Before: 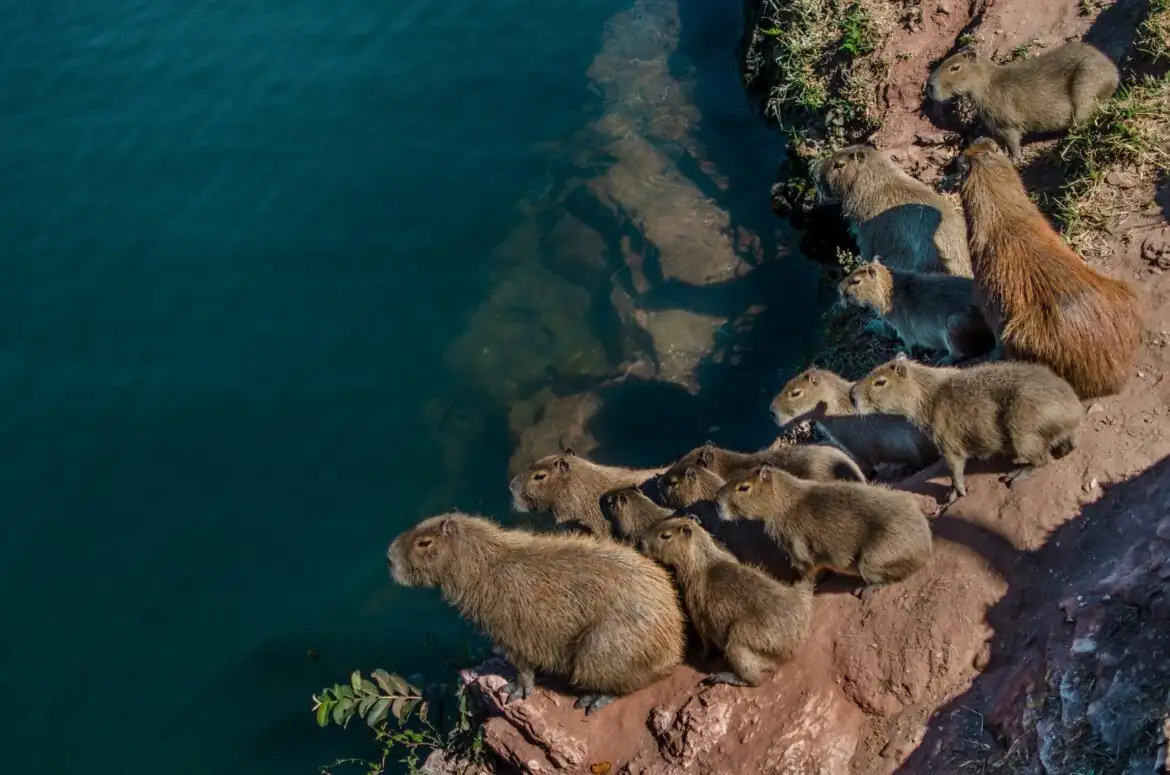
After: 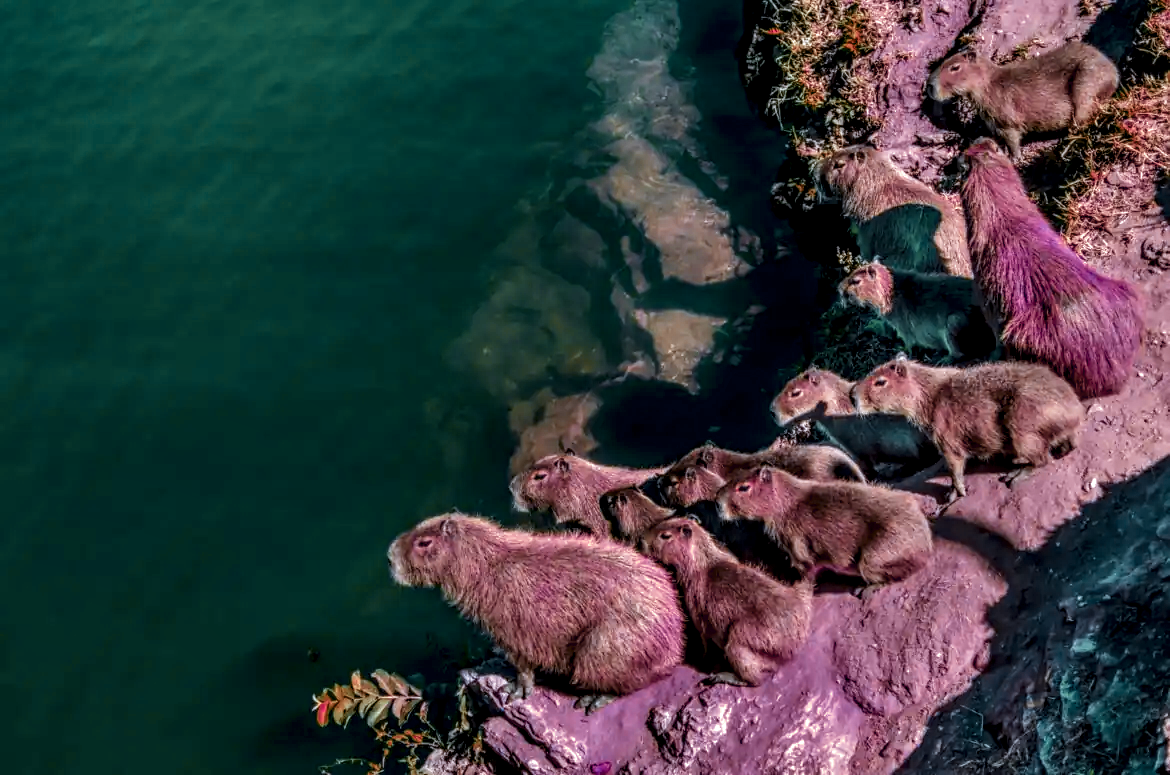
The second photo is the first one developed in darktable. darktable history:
color zones: curves: ch0 [(0.826, 0.353)]; ch1 [(0.242, 0.647) (0.889, 0.342)]; ch2 [(0.246, 0.089) (0.969, 0.068)]
exposure: exposure 0.15 EV, compensate highlight preservation false
velvia: on, module defaults
white balance: red 1.004, blue 1.096
local contrast: highlights 19%, detail 186%
